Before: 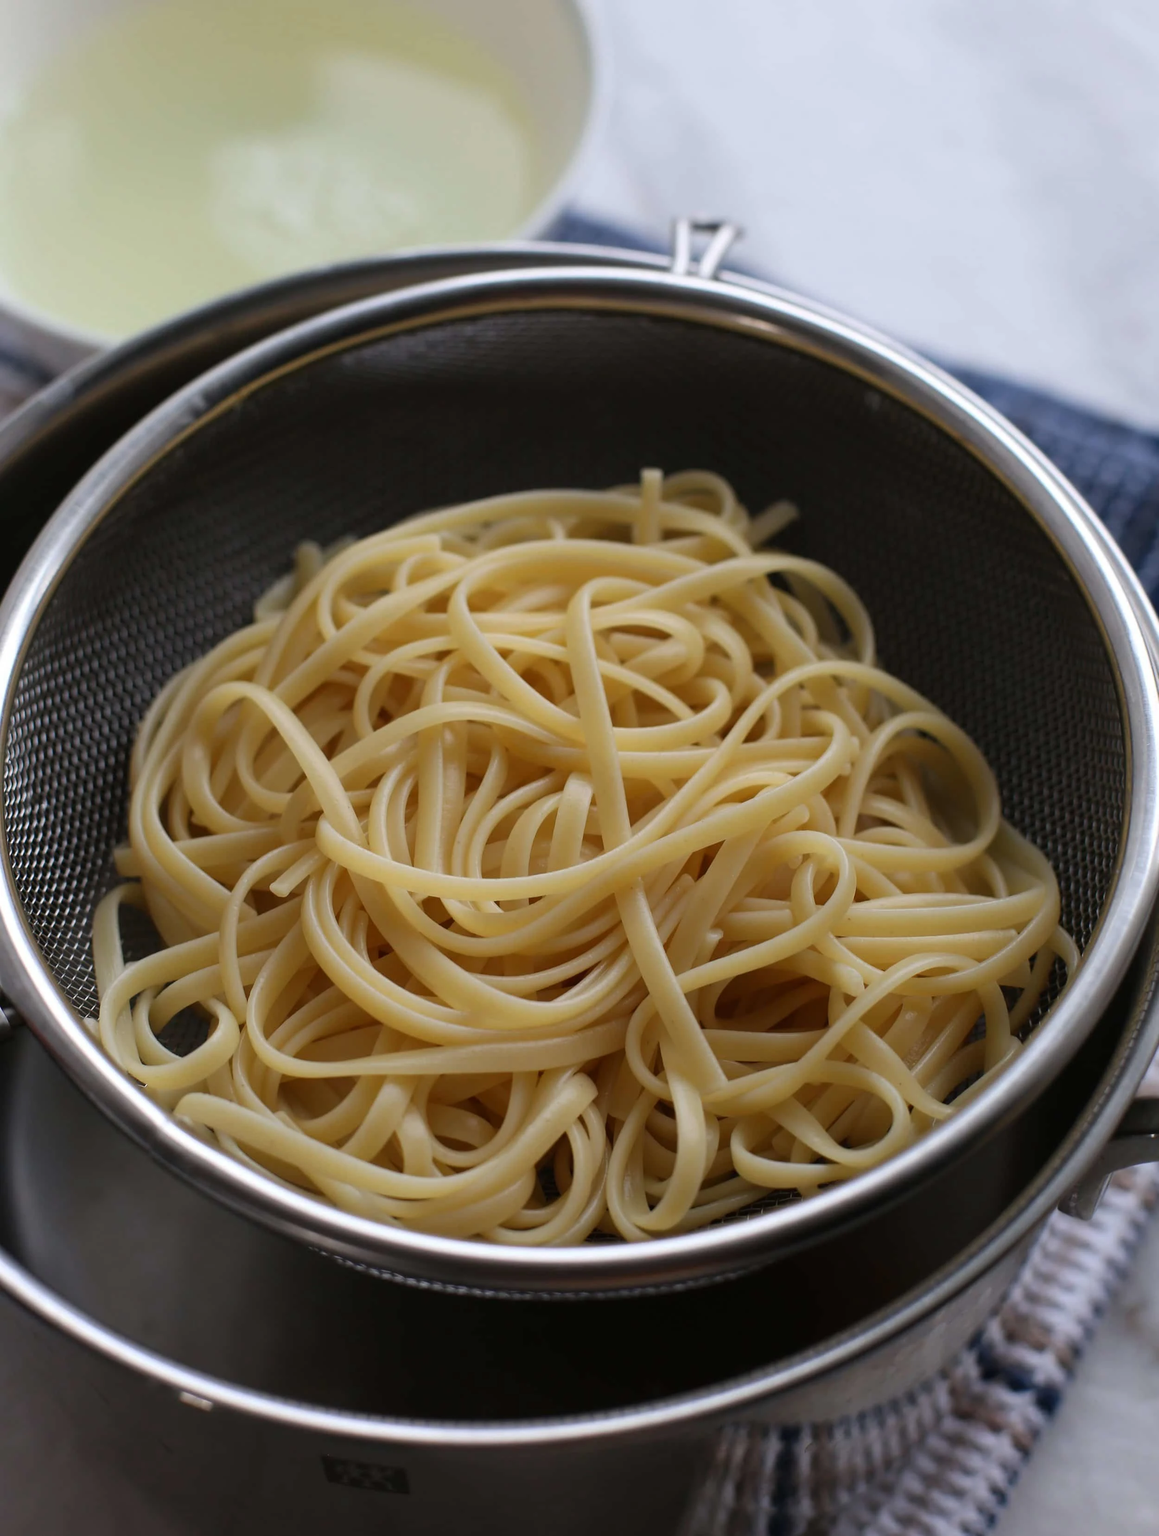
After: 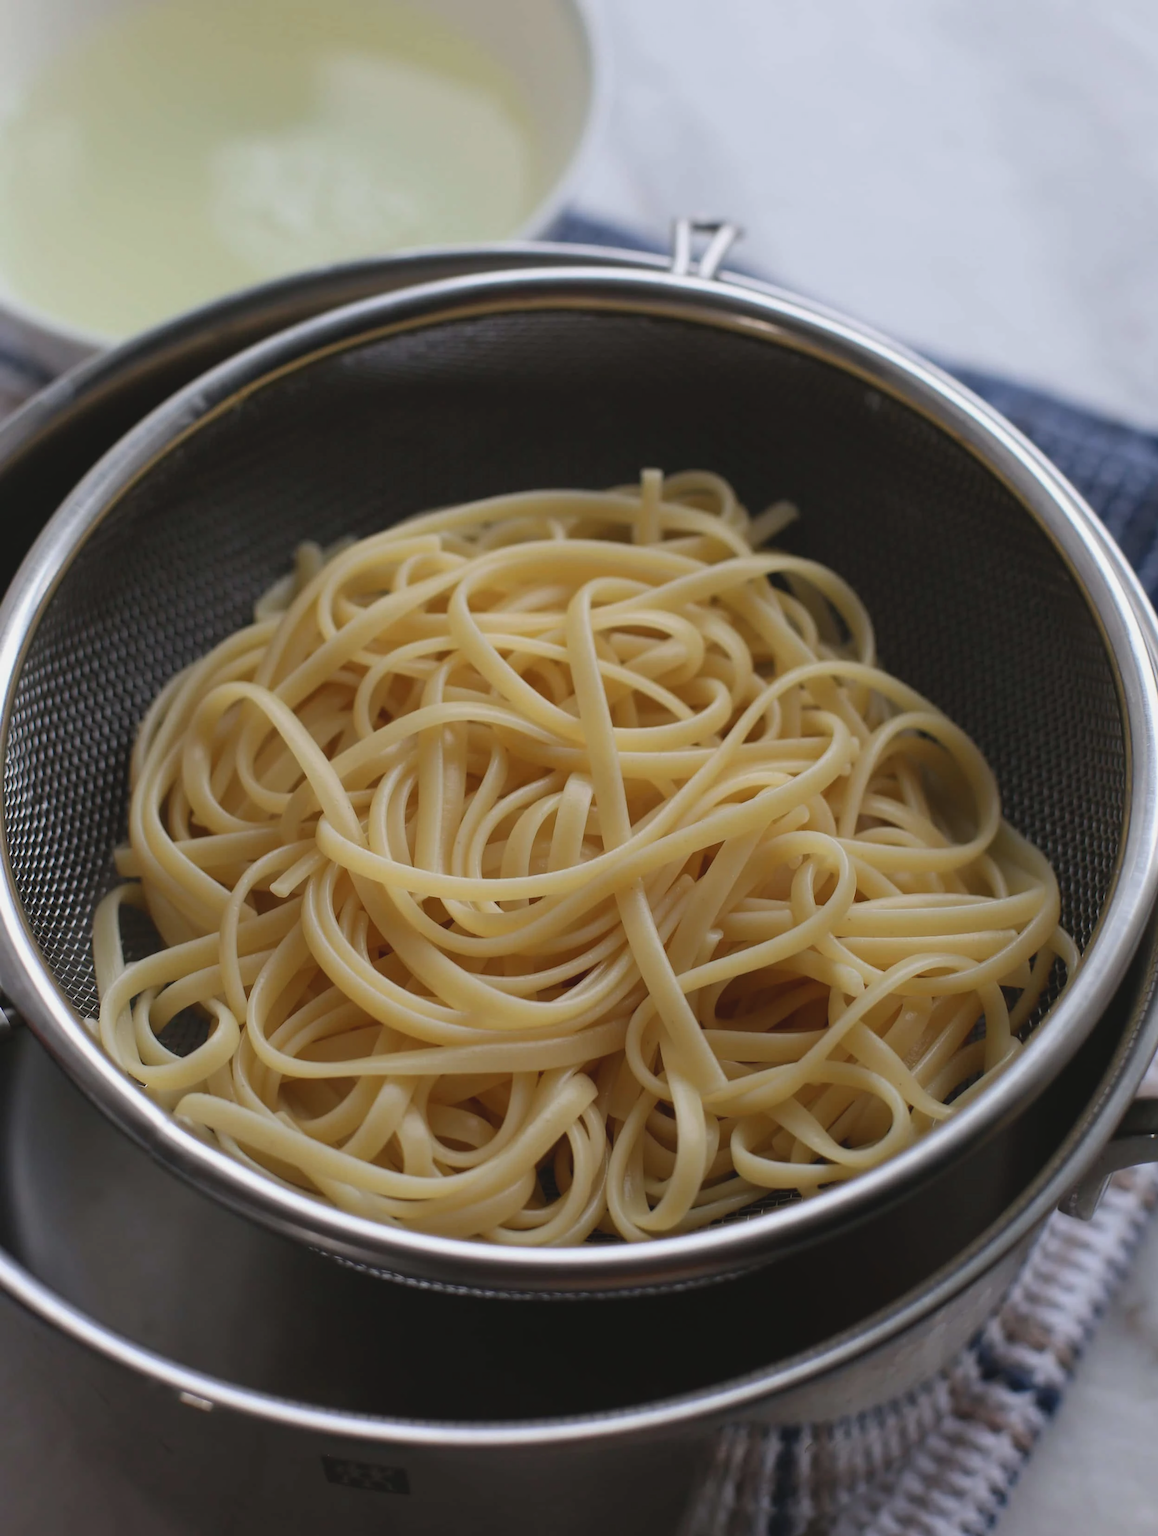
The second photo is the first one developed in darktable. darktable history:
contrast brightness saturation: contrast -0.102, saturation -0.086
